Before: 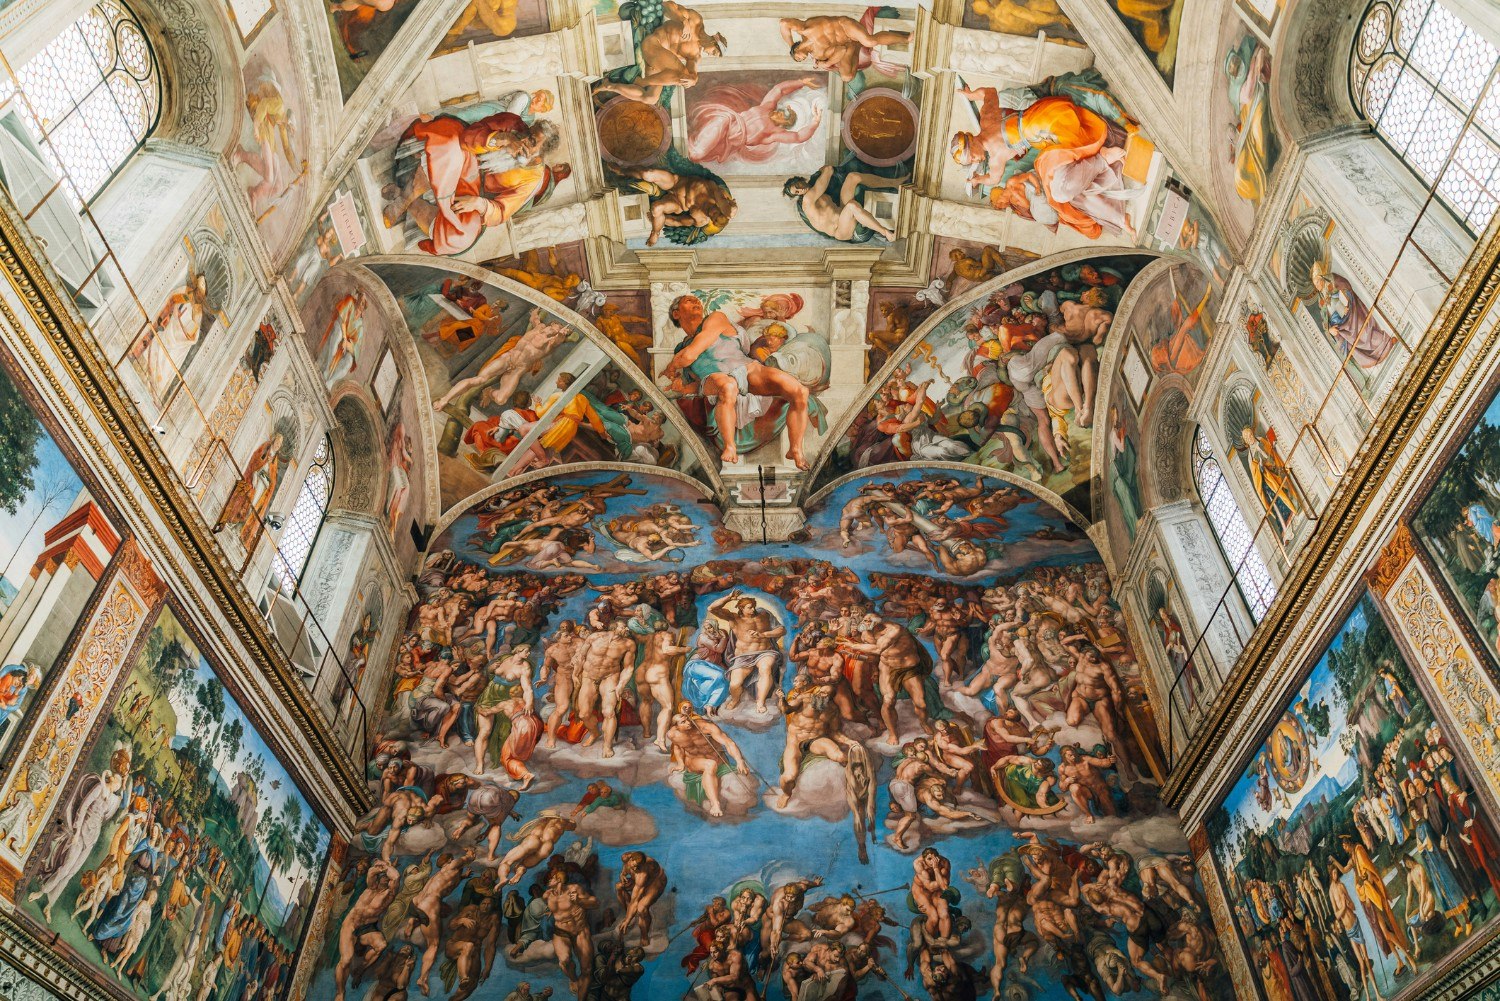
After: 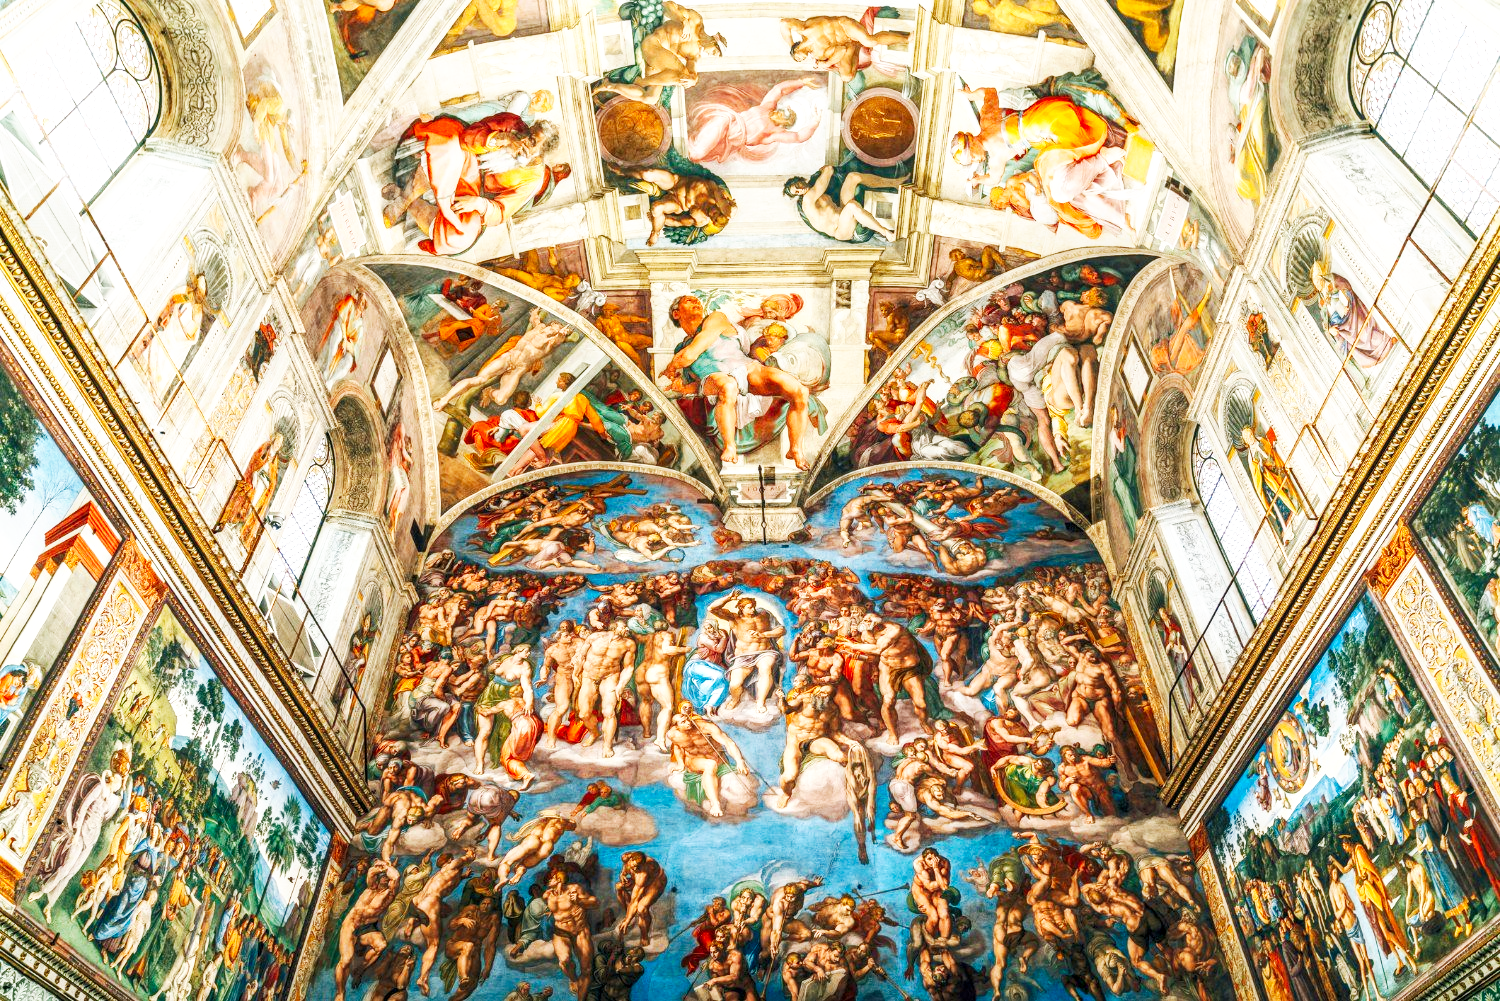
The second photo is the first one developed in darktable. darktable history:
rgb curve: curves: ch0 [(0, 0) (0.093, 0.159) (0.241, 0.265) (0.414, 0.42) (1, 1)], compensate middle gray true, preserve colors basic power
exposure: exposure -0.01 EV, compensate highlight preservation false
base curve: curves: ch0 [(0, 0) (0.007, 0.004) (0.027, 0.03) (0.046, 0.07) (0.207, 0.54) (0.442, 0.872) (0.673, 0.972) (1, 1)], preserve colors none
local contrast: on, module defaults
